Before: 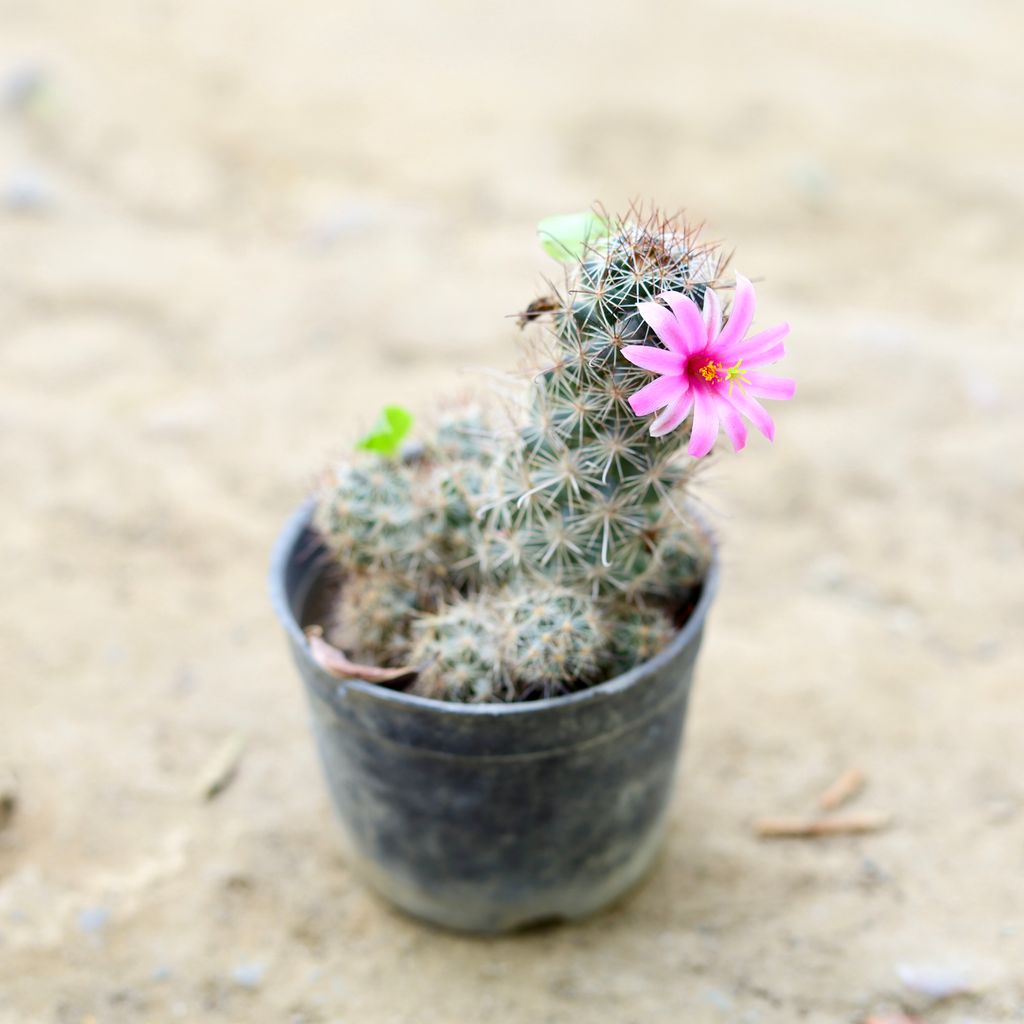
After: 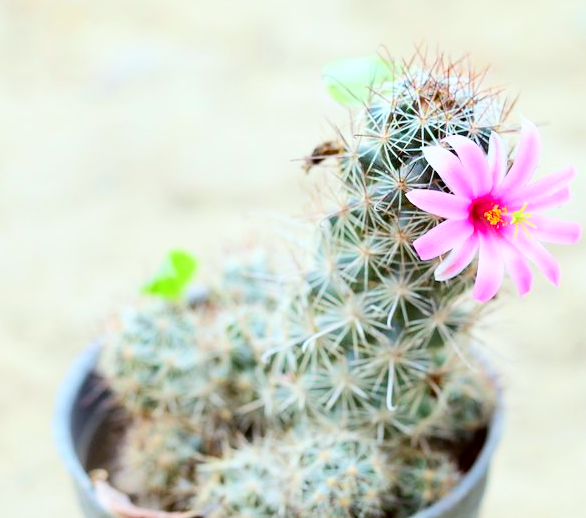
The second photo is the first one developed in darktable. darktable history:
tone curve: curves: ch0 [(0, 0) (0.051, 0.027) (0.096, 0.071) (0.219, 0.248) (0.428, 0.52) (0.596, 0.713) (0.727, 0.823) (0.859, 0.924) (1, 1)]; ch1 [(0, 0) (0.1, 0.038) (0.318, 0.221) (0.413, 0.325) (0.454, 0.41) (0.493, 0.478) (0.503, 0.501) (0.516, 0.515) (0.548, 0.575) (0.561, 0.596) (0.594, 0.647) (0.666, 0.701) (1, 1)]; ch2 [(0, 0) (0.453, 0.44) (0.479, 0.476) (0.504, 0.5) (0.52, 0.526) (0.557, 0.585) (0.583, 0.608) (0.824, 0.815) (1, 1)], color space Lab, linked channels, preserve colors none
color correction: highlights a* -4.91, highlights b* -3.42, shadows a* 4.12, shadows b* 4.32
crop: left 21.042%, top 15.267%, right 21.663%, bottom 34.074%
